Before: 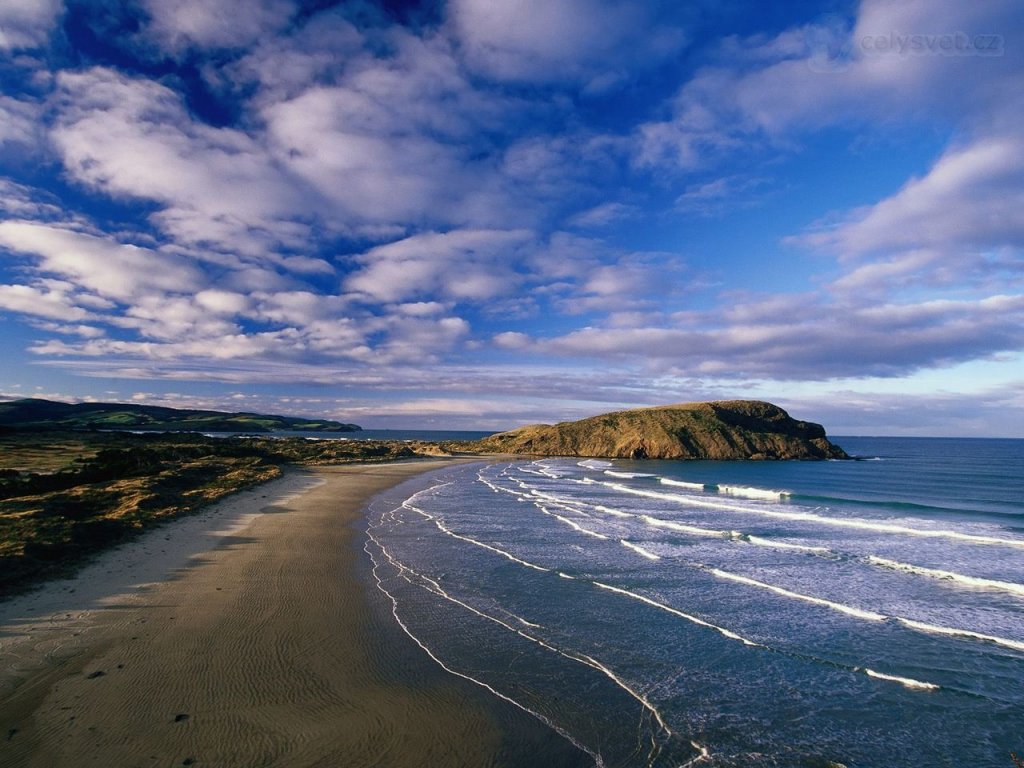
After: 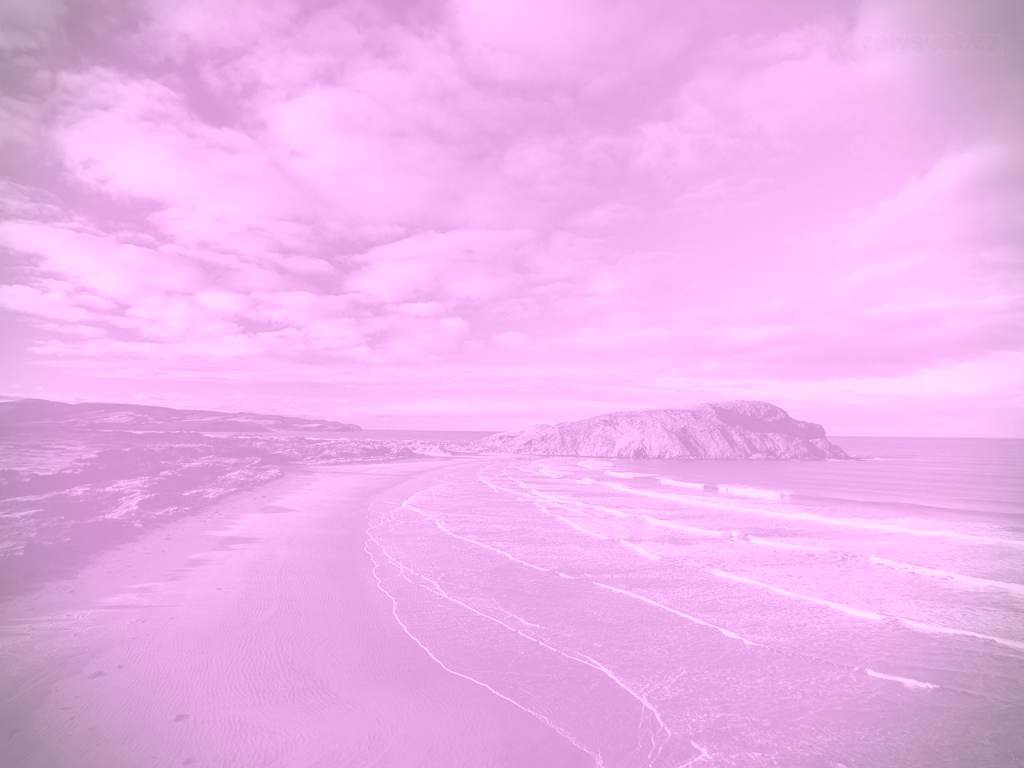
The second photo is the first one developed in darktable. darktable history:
vignetting: dithering 8-bit output, unbound false
local contrast: detail 110%
colorize: hue 331.2°, saturation 75%, source mix 30.28%, lightness 70.52%, version 1
